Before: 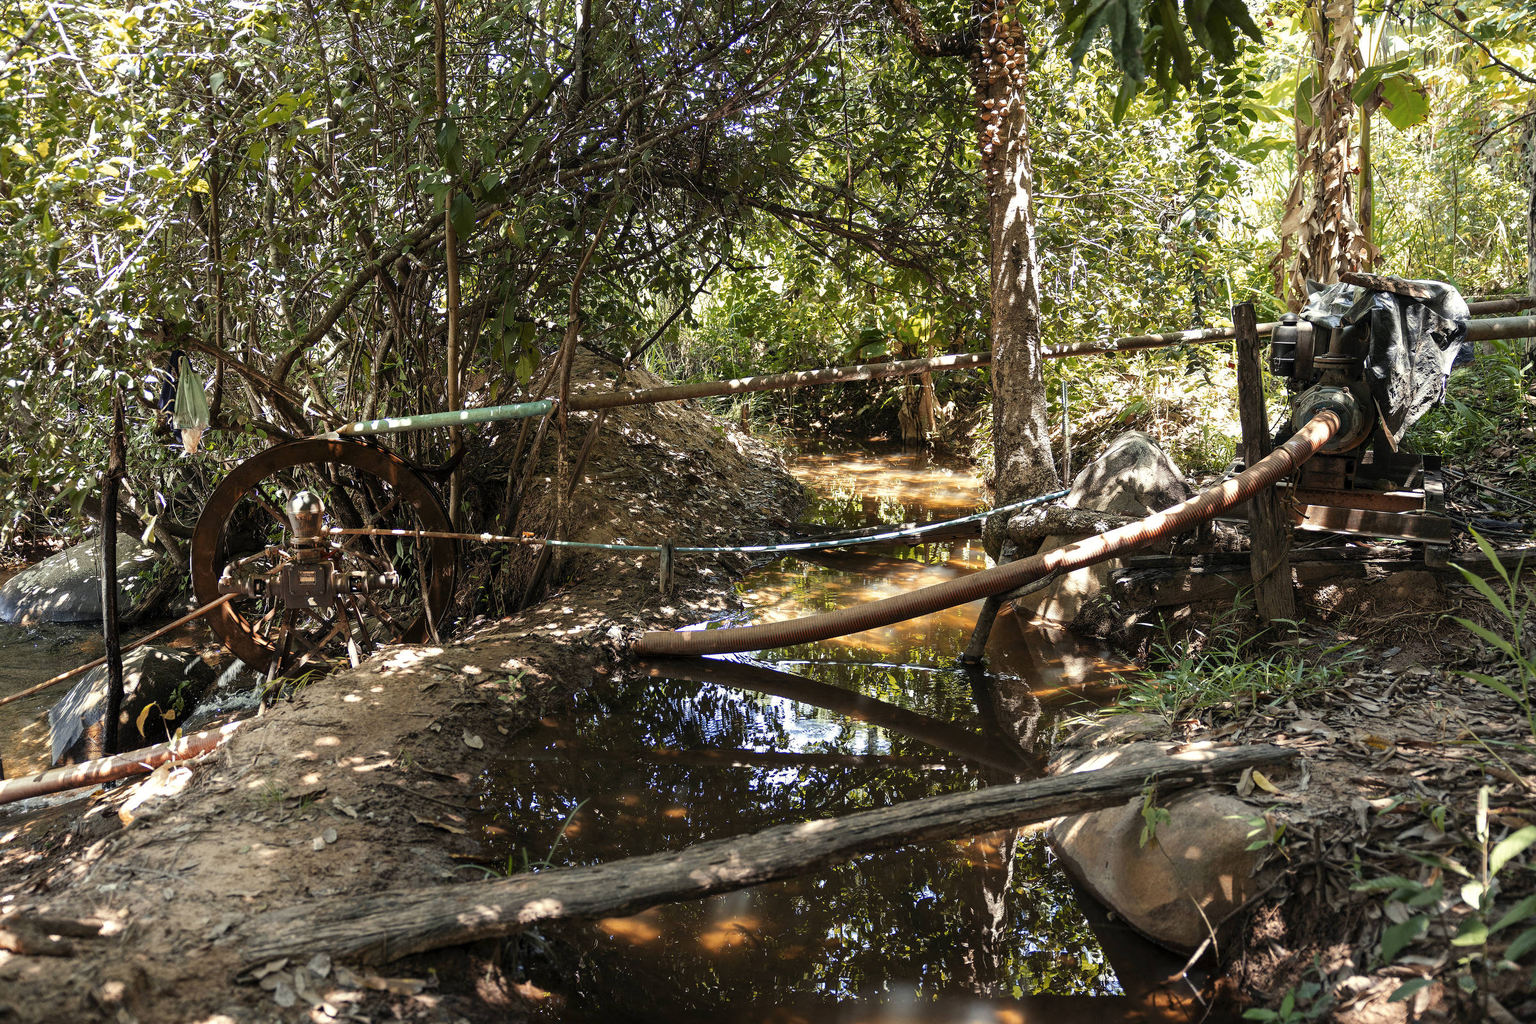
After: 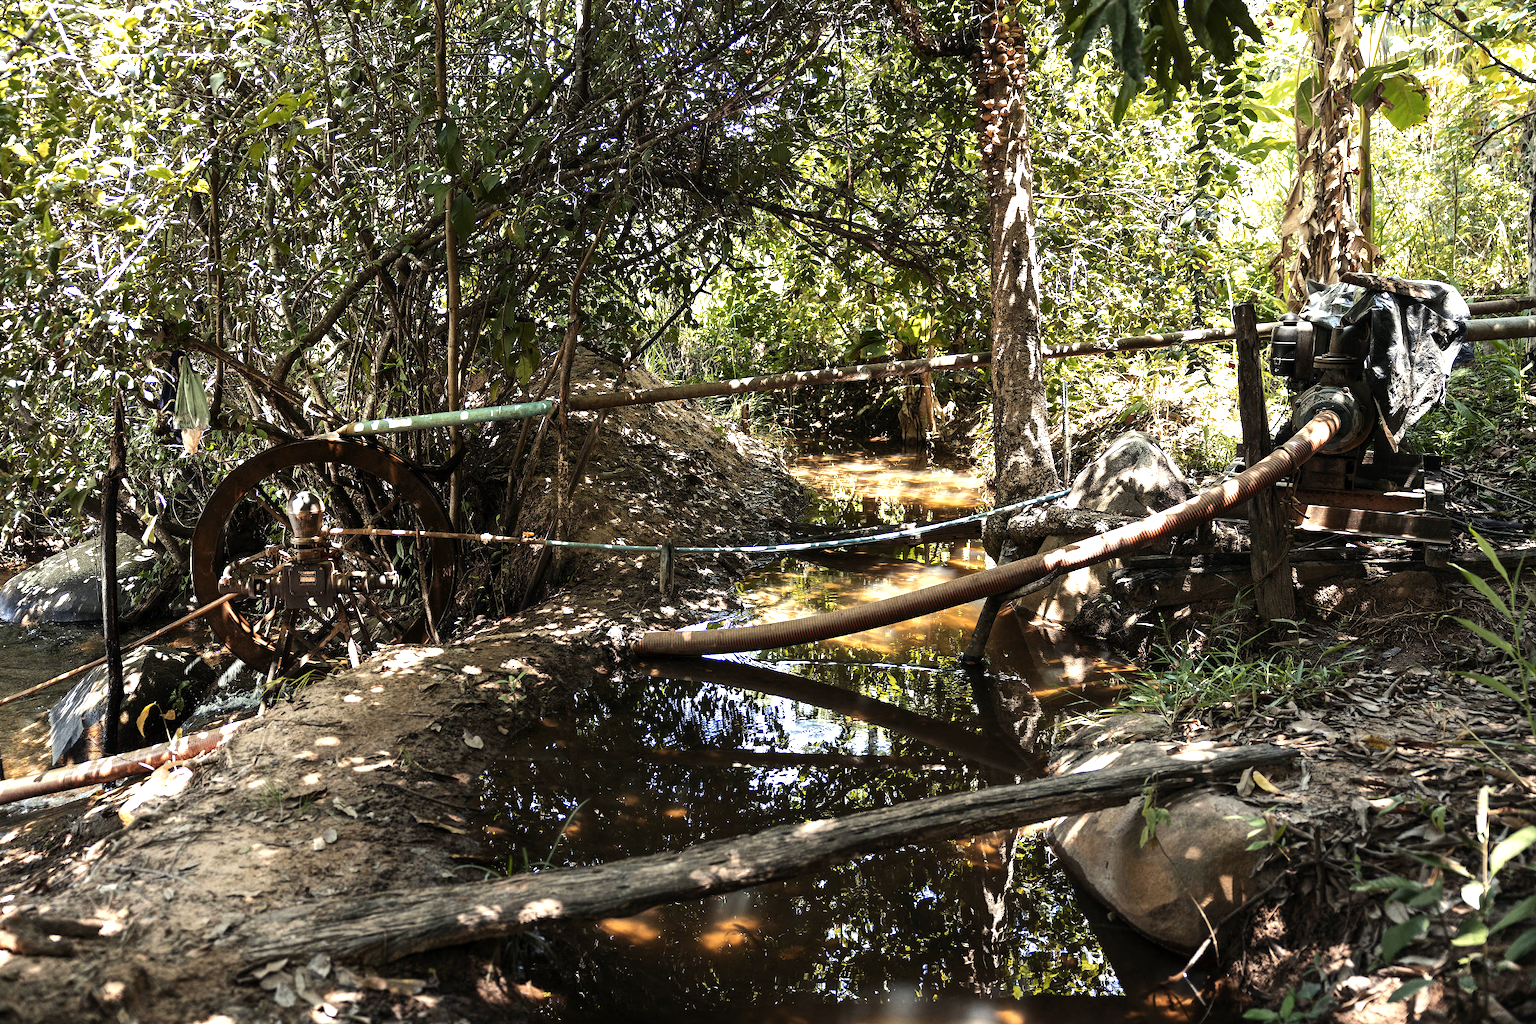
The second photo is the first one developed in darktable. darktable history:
tone equalizer: -8 EV -0.72 EV, -7 EV -0.696 EV, -6 EV -0.584 EV, -5 EV -0.38 EV, -3 EV 0.37 EV, -2 EV 0.6 EV, -1 EV 0.684 EV, +0 EV 0.747 EV, edges refinement/feathering 500, mask exposure compensation -1.57 EV, preserve details no
